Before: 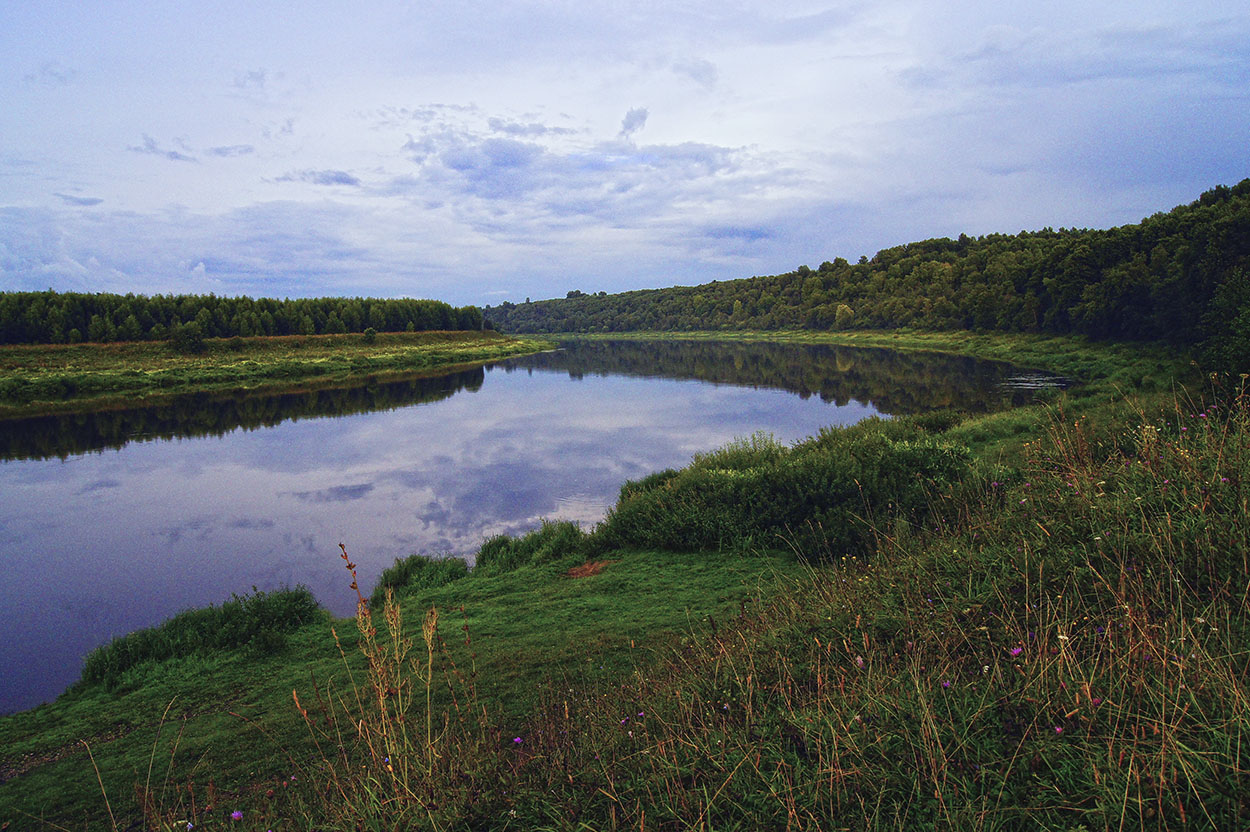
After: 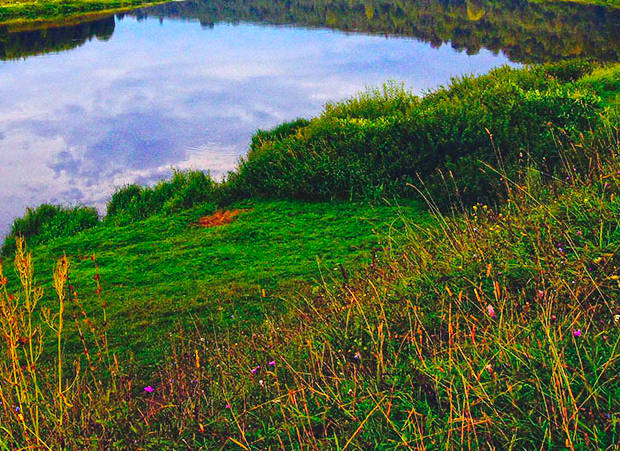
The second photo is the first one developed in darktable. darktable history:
crop: left 29.529%, top 42.236%, right 20.861%, bottom 3.492%
exposure: exposure 0.565 EV, compensate highlight preservation false
tone curve: curves: ch0 [(0, 0) (0.003, 0.054) (0.011, 0.058) (0.025, 0.069) (0.044, 0.087) (0.069, 0.1) (0.1, 0.123) (0.136, 0.152) (0.177, 0.183) (0.224, 0.234) (0.277, 0.291) (0.335, 0.367) (0.399, 0.441) (0.468, 0.524) (0.543, 0.6) (0.623, 0.673) (0.709, 0.744) (0.801, 0.812) (0.898, 0.89) (1, 1)], preserve colors none
tone equalizer: on, module defaults
color balance rgb: highlights gain › luminance 6.417%, highlights gain › chroma 1.29%, highlights gain › hue 88.66°, linear chroma grading › global chroma 24.778%, perceptual saturation grading › global saturation 19.728%, global vibrance 20%
shadows and highlights: soften with gaussian
